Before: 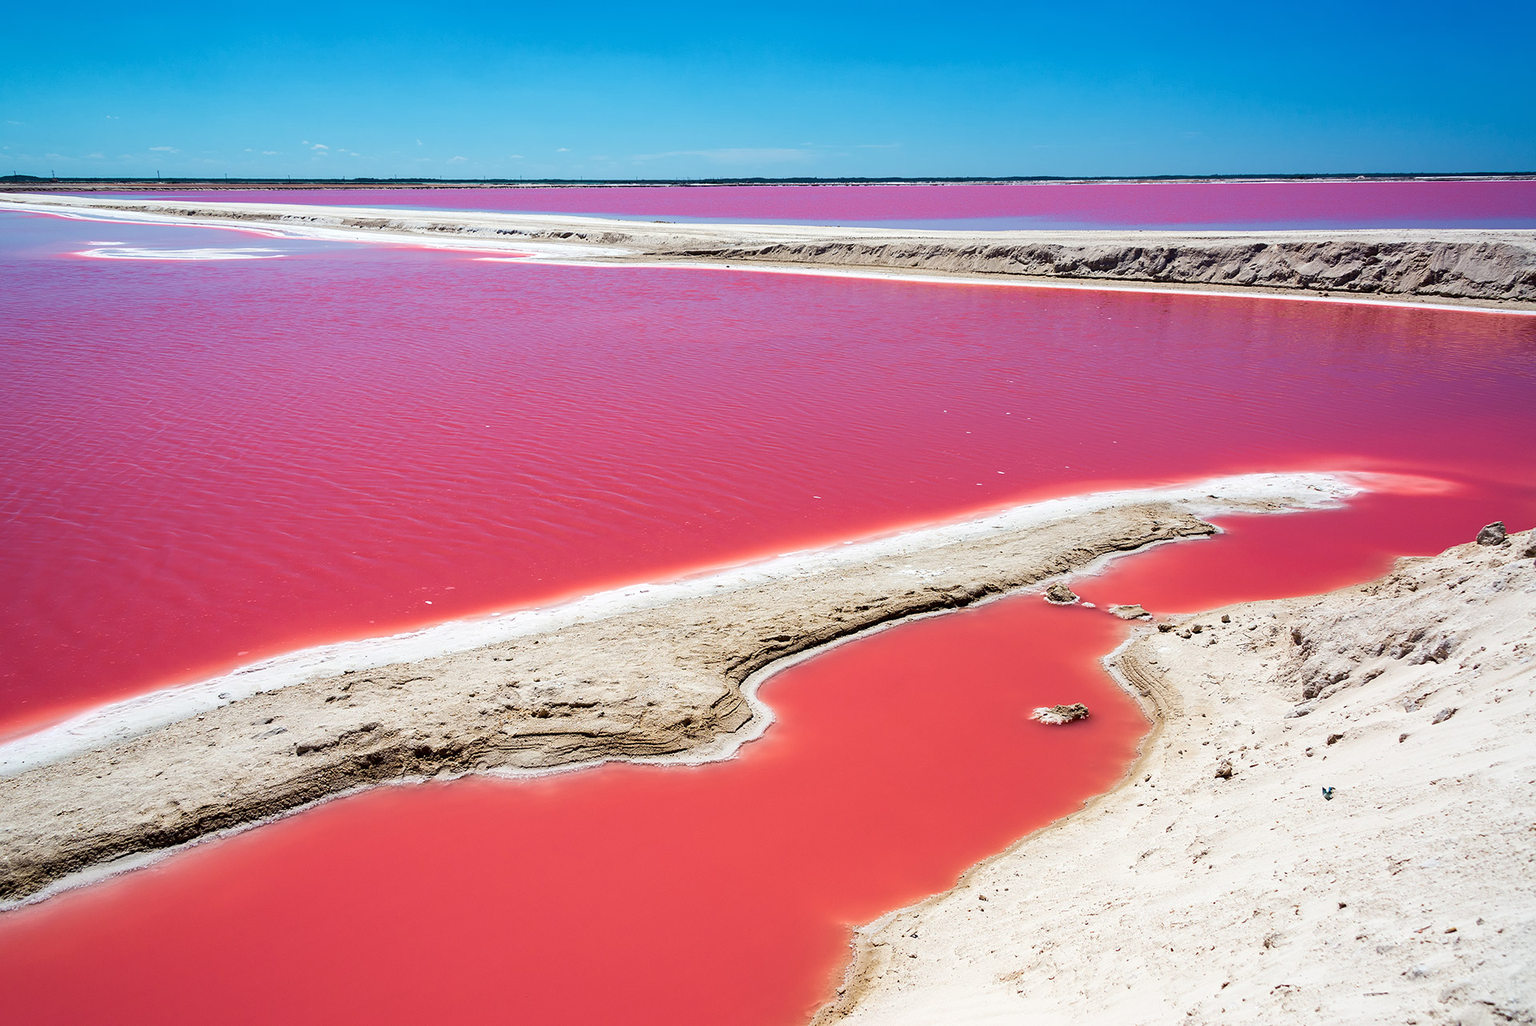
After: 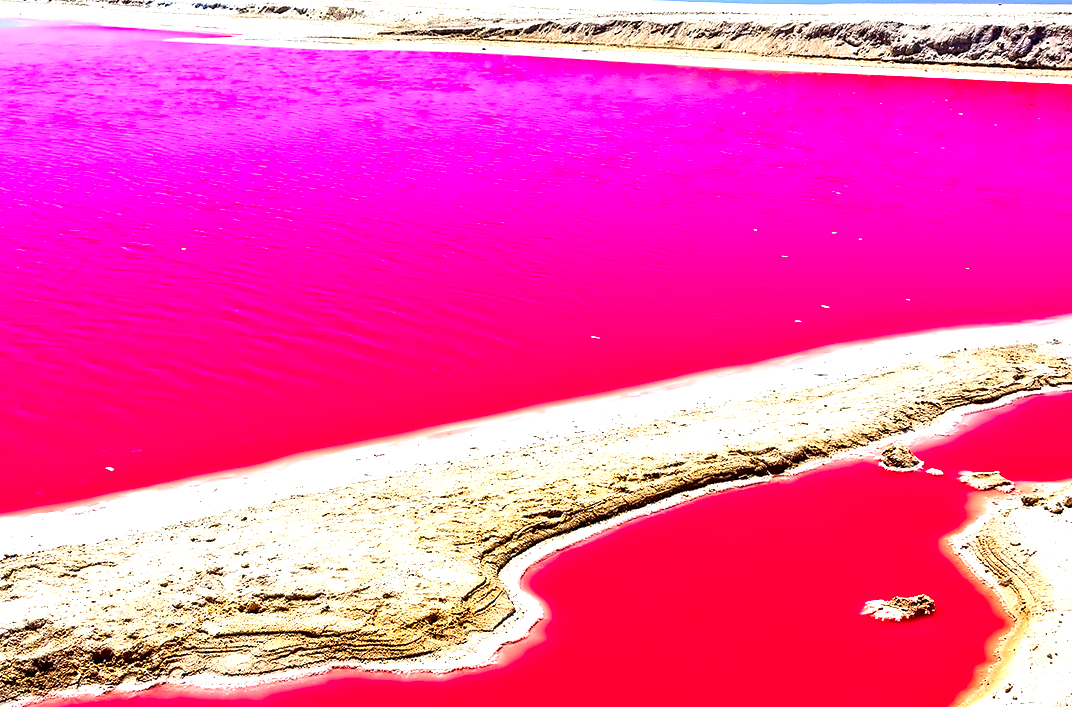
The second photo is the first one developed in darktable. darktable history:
contrast equalizer: octaves 7, y [[0.5, 0.542, 0.583, 0.625, 0.667, 0.708], [0.5 ×6], [0.5 ×6], [0, 0.033, 0.067, 0.1, 0.133, 0.167], [0, 0.05, 0.1, 0.15, 0.2, 0.25]]
crop and rotate: left 22.209%, top 22.219%, right 21.927%, bottom 22.599%
exposure: black level correction 0, exposure 0.954 EV, compensate highlight preservation false
color correction: highlights b* -0.015, saturation 2.13
